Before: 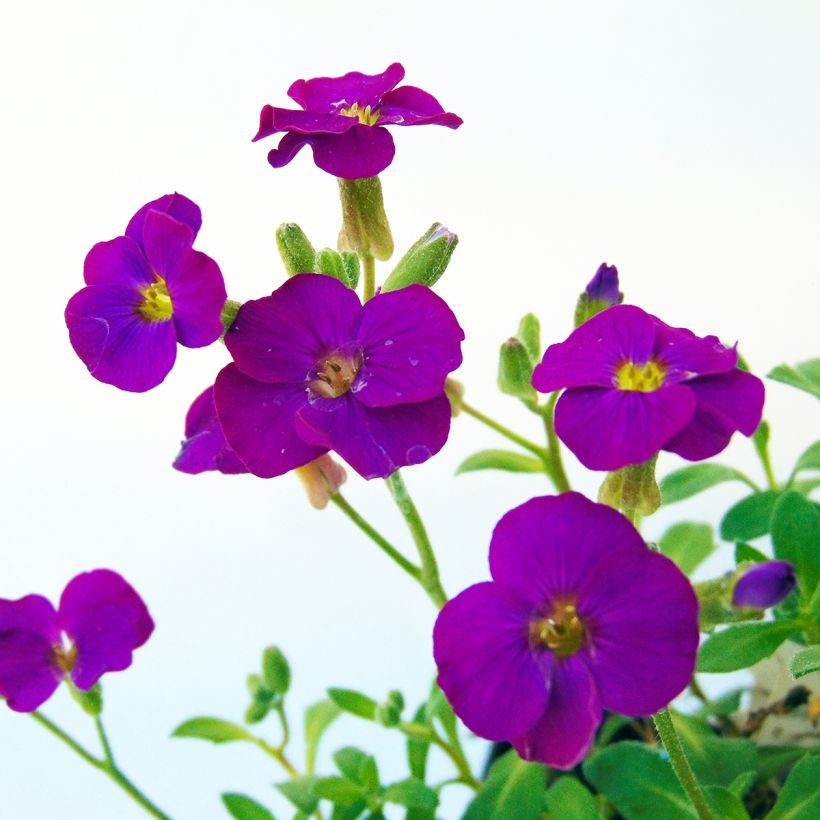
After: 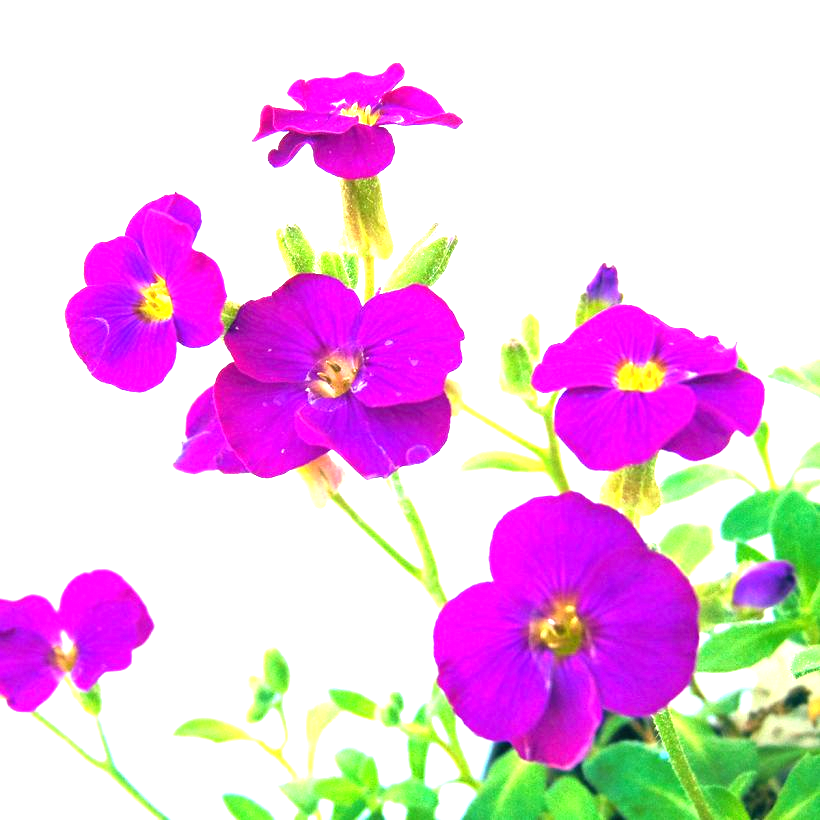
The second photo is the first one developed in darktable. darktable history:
exposure: black level correction 0, exposure 1.696 EV, compensate highlight preservation false
